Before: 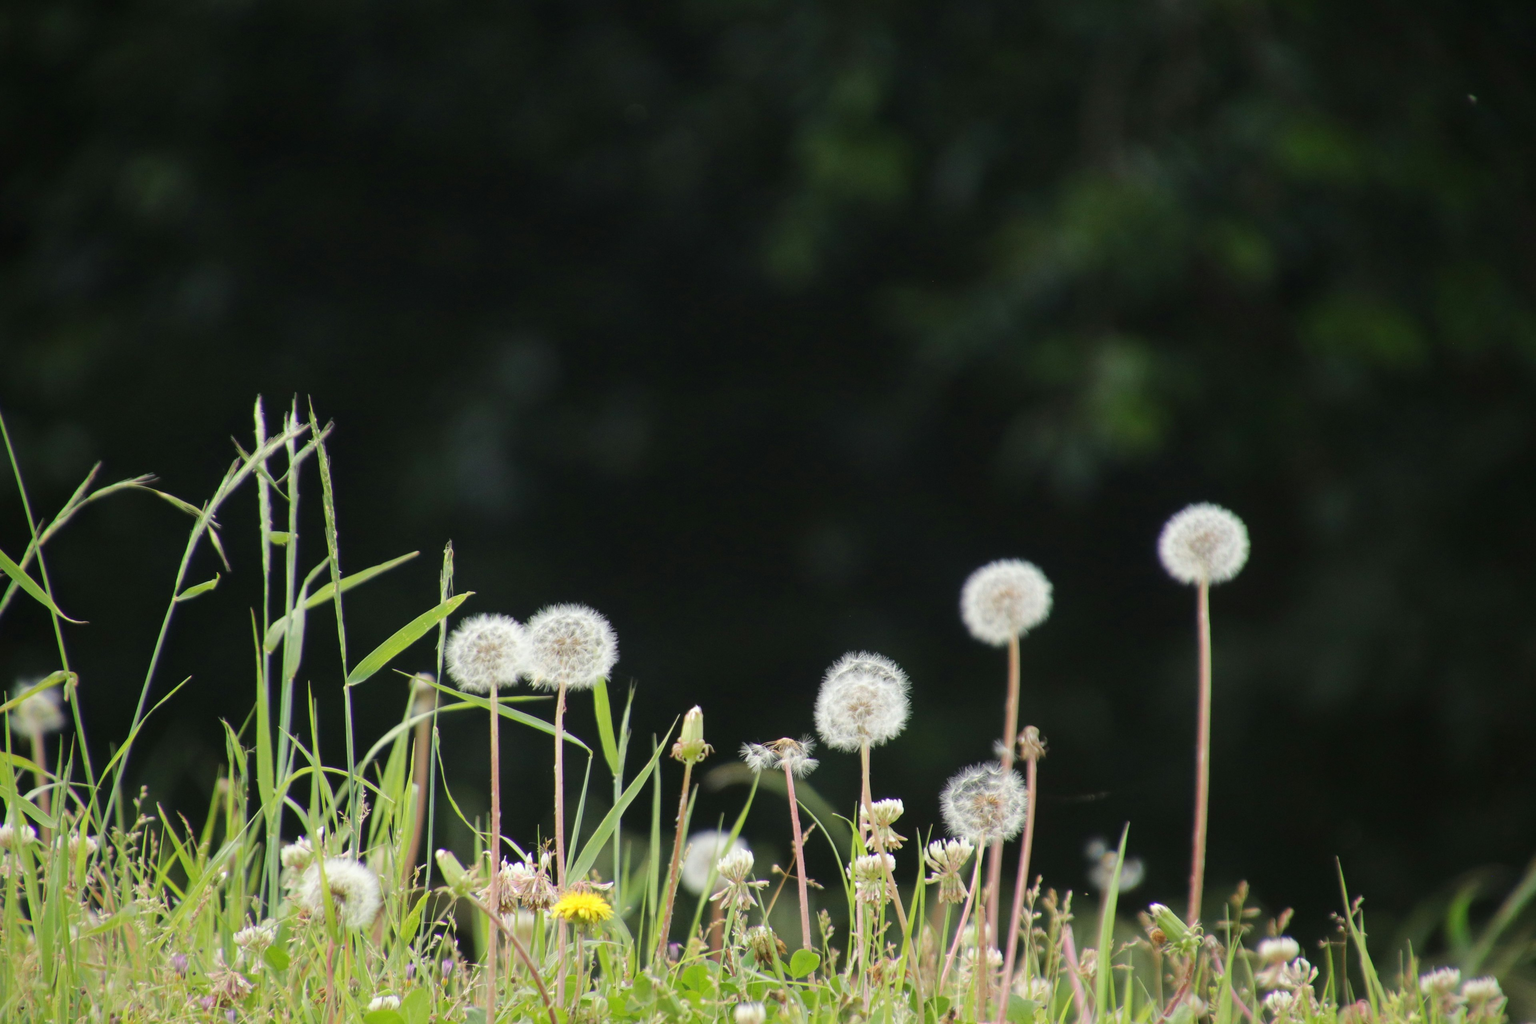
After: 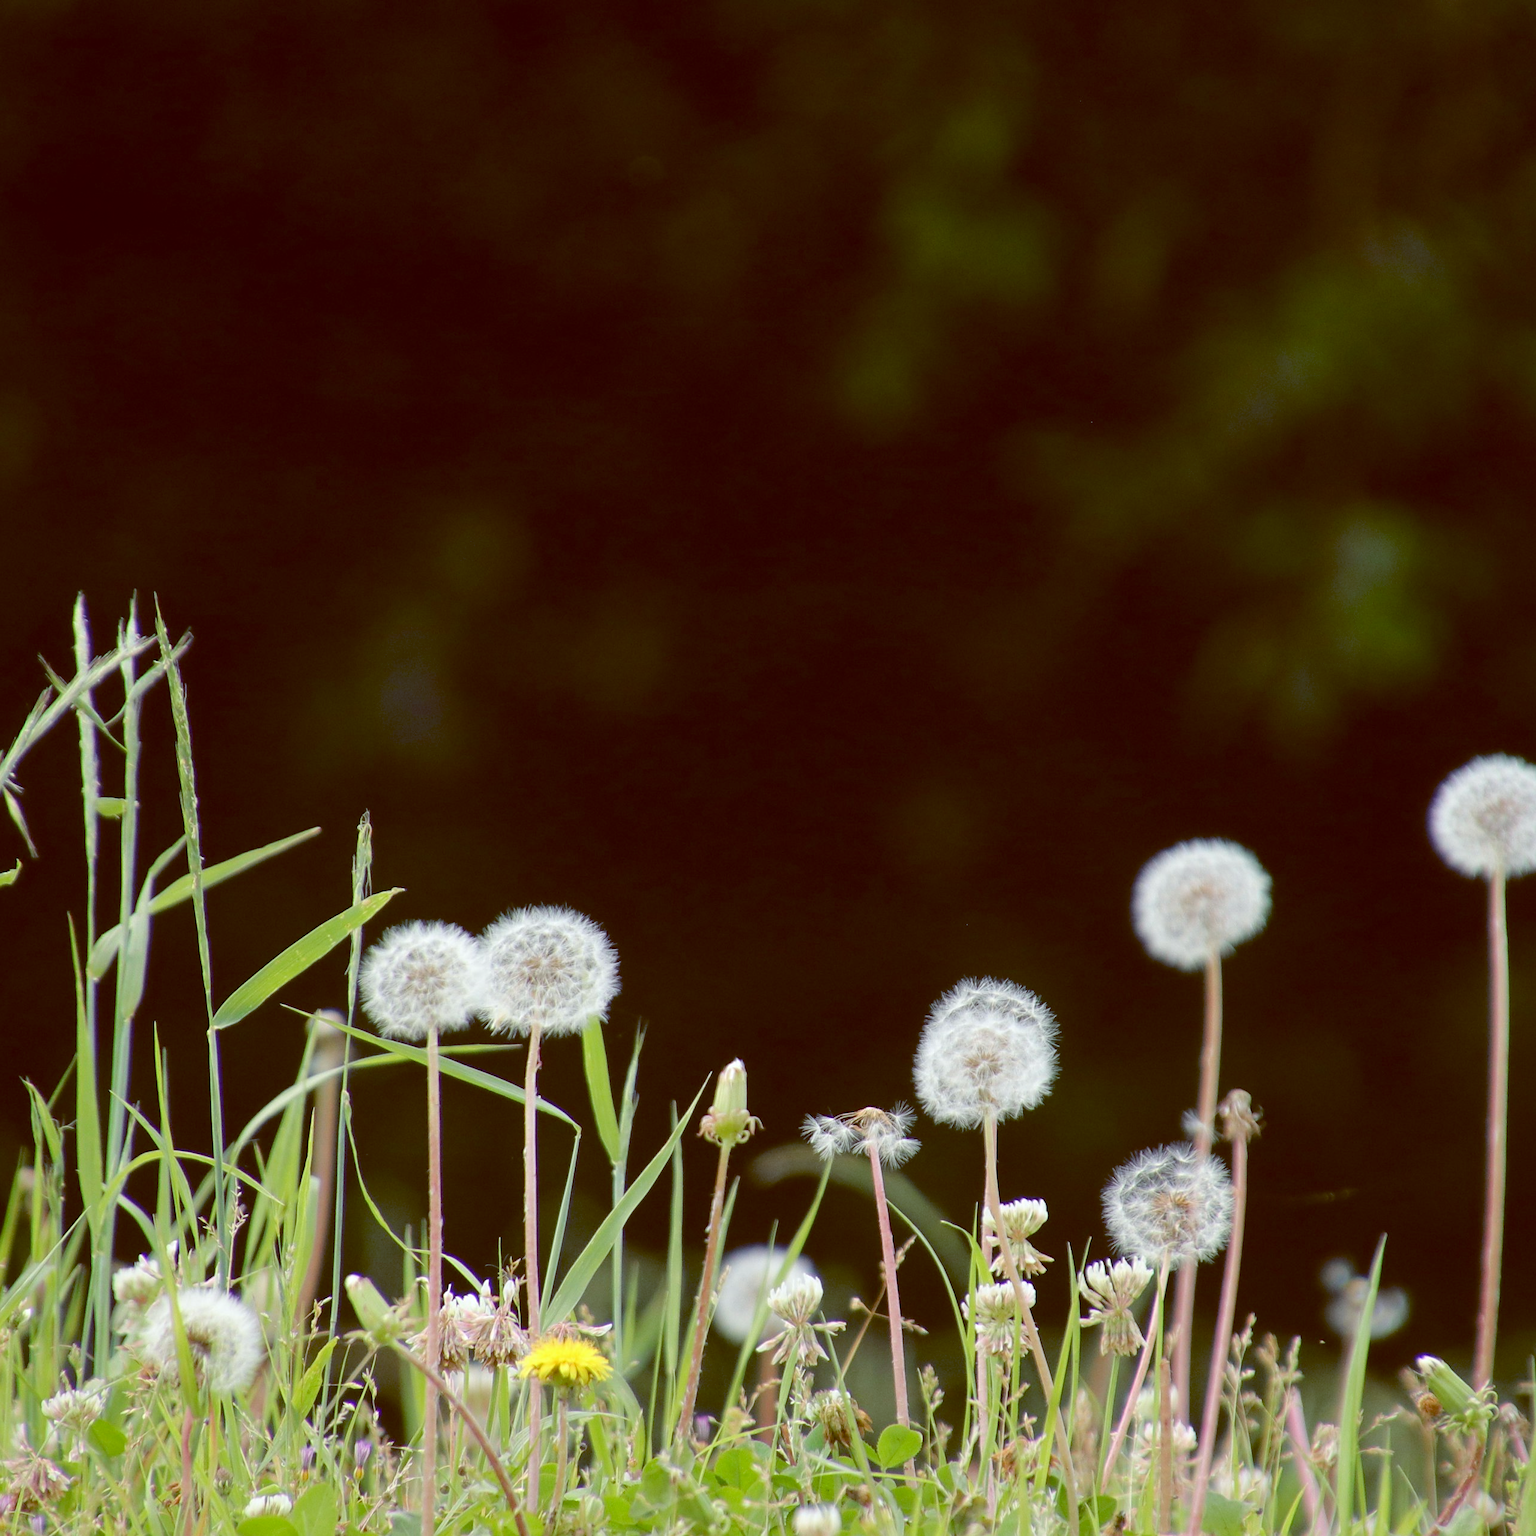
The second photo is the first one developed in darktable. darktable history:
color balance: lift [1, 1.015, 1.004, 0.985], gamma [1, 0.958, 0.971, 1.042], gain [1, 0.956, 0.977, 1.044]
sharpen: radius 1.864, amount 0.398, threshold 1.271
crop and rotate: left 13.409%, right 19.924%
